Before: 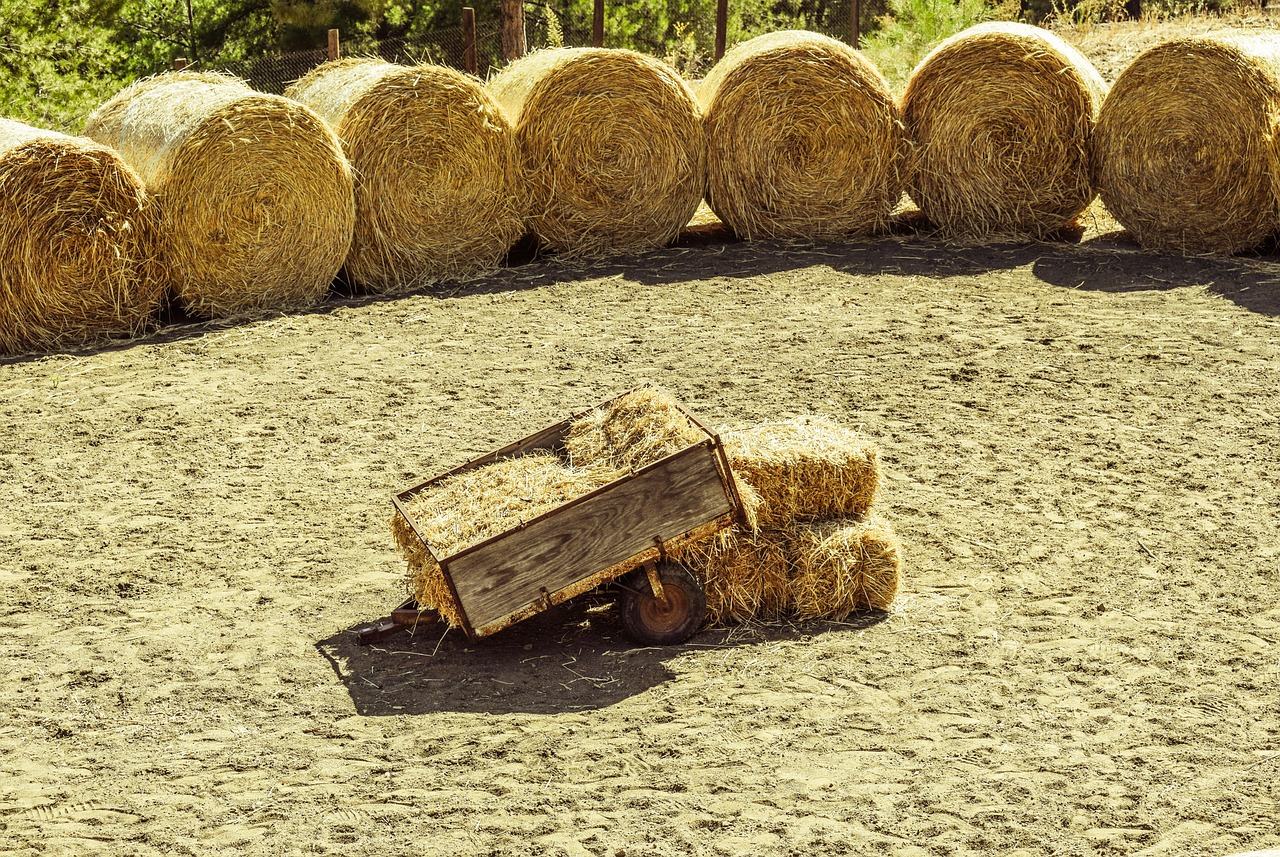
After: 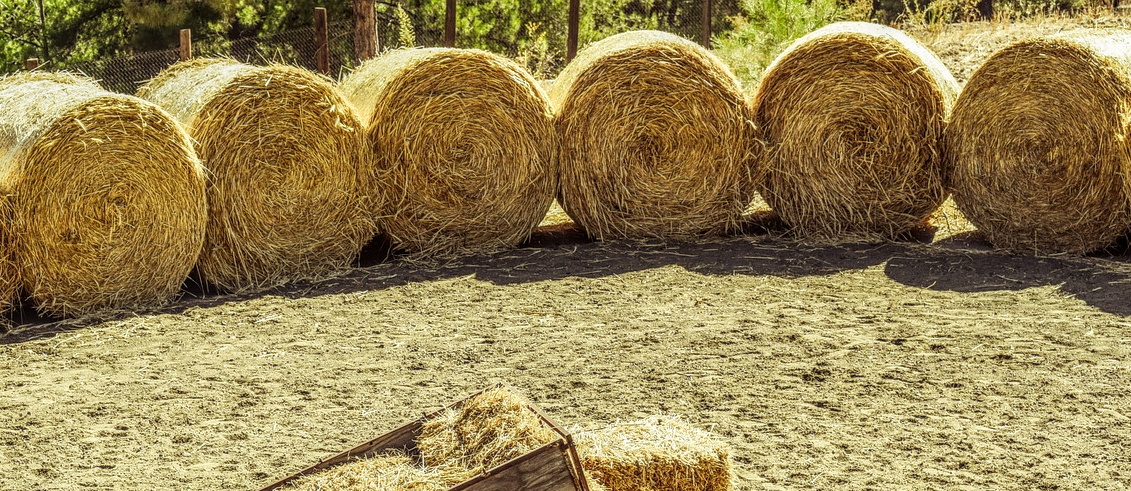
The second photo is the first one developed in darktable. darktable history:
crop and rotate: left 11.614%, bottom 42.617%
local contrast: highlights 0%, shadows 4%, detail 134%
